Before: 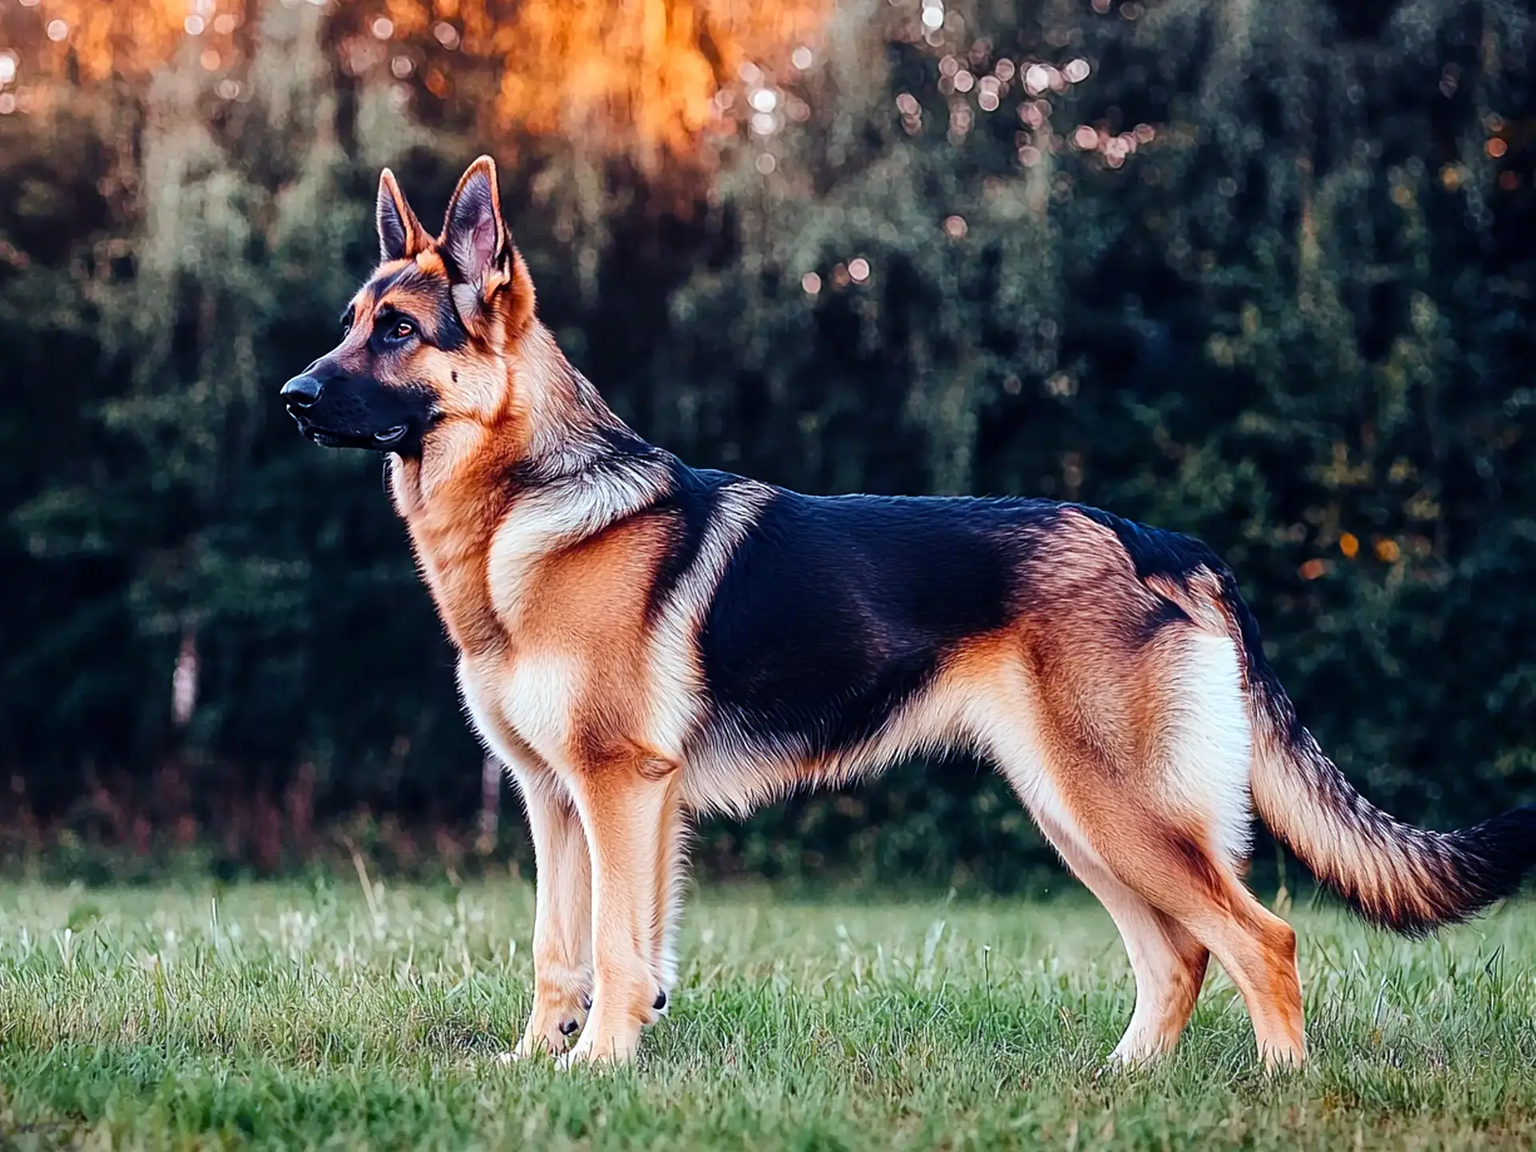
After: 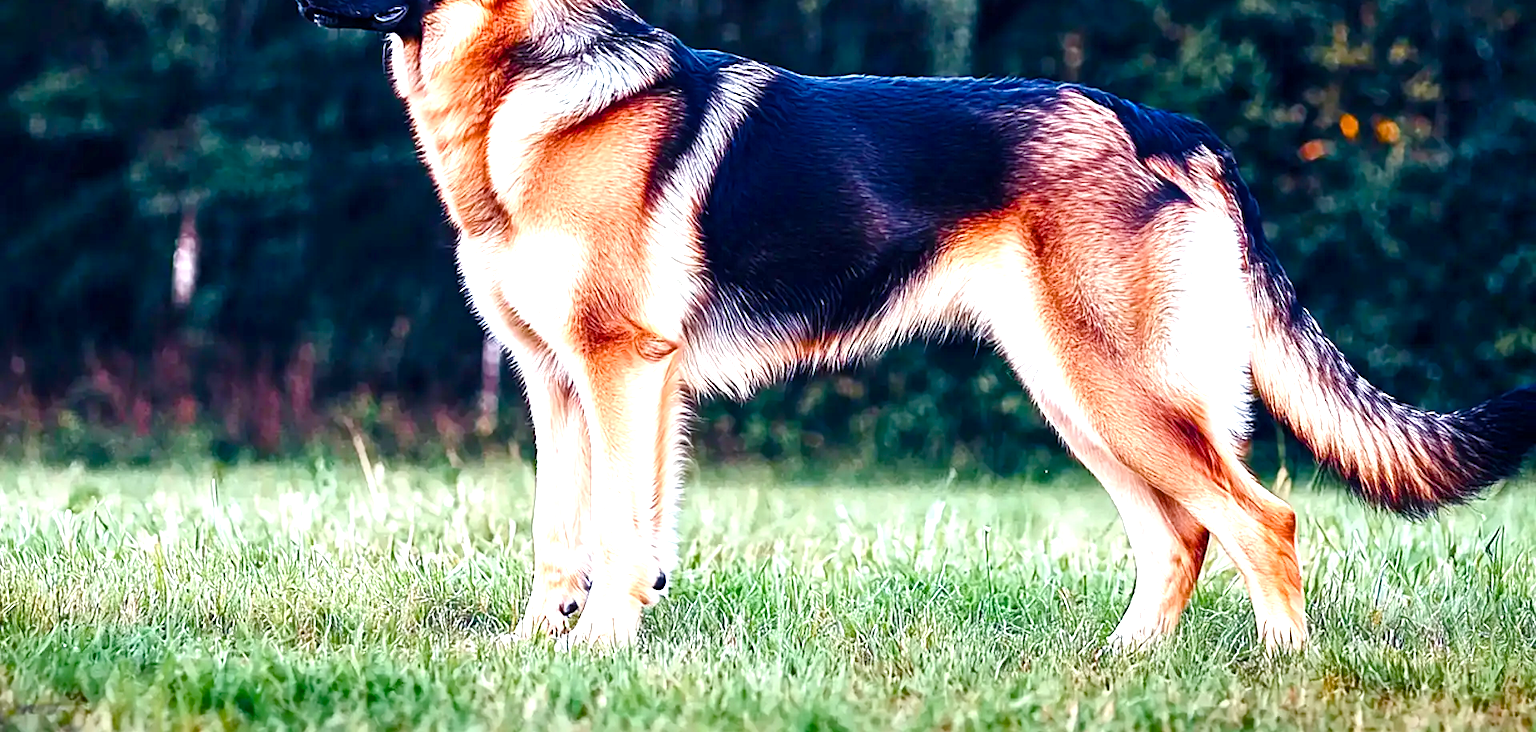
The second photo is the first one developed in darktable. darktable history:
crop and rotate: top 36.435%
exposure: exposure 0.7 EV, compensate highlight preservation false
color balance rgb: perceptual saturation grading › global saturation 25%, perceptual saturation grading › highlights -50%, perceptual saturation grading › shadows 30%, perceptual brilliance grading › global brilliance 12%, global vibrance 20%
